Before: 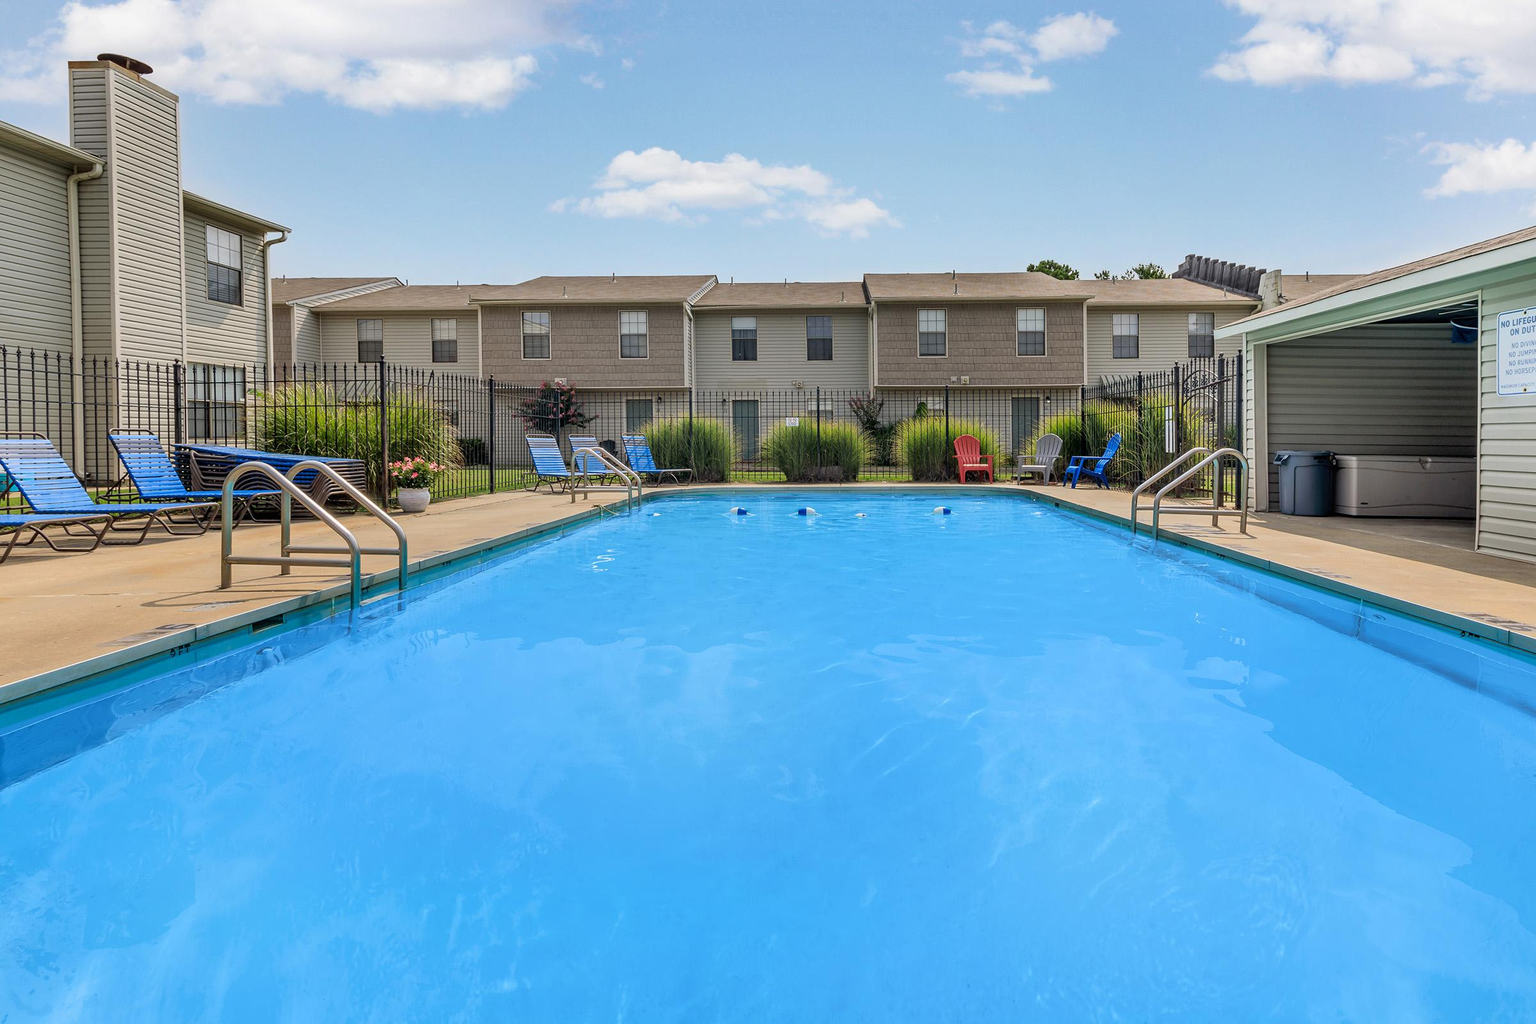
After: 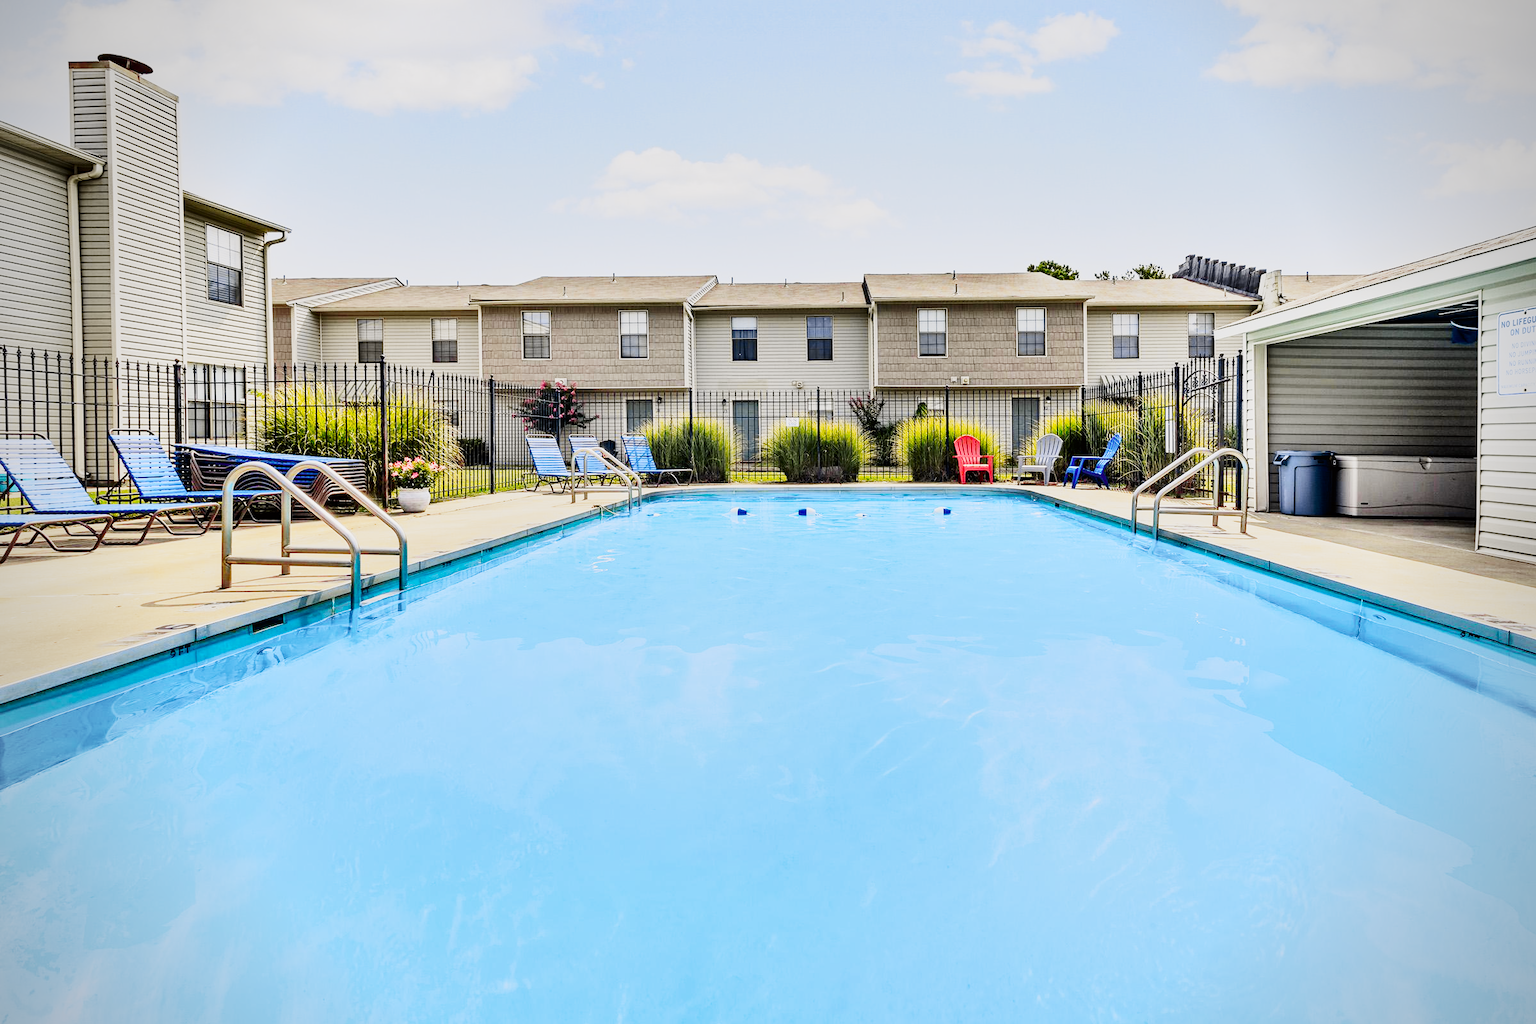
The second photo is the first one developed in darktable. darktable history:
exposure: compensate highlight preservation false
base curve: curves: ch0 [(0, 0) (0, 0.001) (0.001, 0.001) (0.004, 0.002) (0.007, 0.004) (0.015, 0.013) (0.033, 0.045) (0.052, 0.096) (0.075, 0.17) (0.099, 0.241) (0.163, 0.42) (0.219, 0.55) (0.259, 0.616) (0.327, 0.722) (0.365, 0.765) (0.522, 0.873) (0.547, 0.881) (0.689, 0.919) (0.826, 0.952) (1, 1)], preserve colors none
shadows and highlights: soften with gaussian
tone curve: curves: ch0 [(0, 0) (0.087, 0.054) (0.281, 0.245) (0.506, 0.526) (0.8, 0.824) (0.994, 0.955)]; ch1 [(0, 0) (0.27, 0.195) (0.406, 0.435) (0.452, 0.474) (0.495, 0.5) (0.514, 0.508) (0.563, 0.584) (0.654, 0.689) (1, 1)]; ch2 [(0, 0) (0.269, 0.299) (0.459, 0.441) (0.498, 0.499) (0.523, 0.52) (0.551, 0.549) (0.633, 0.625) (0.659, 0.681) (0.718, 0.764) (1, 1)], color space Lab, independent channels, preserve colors none
vignetting: unbound false
